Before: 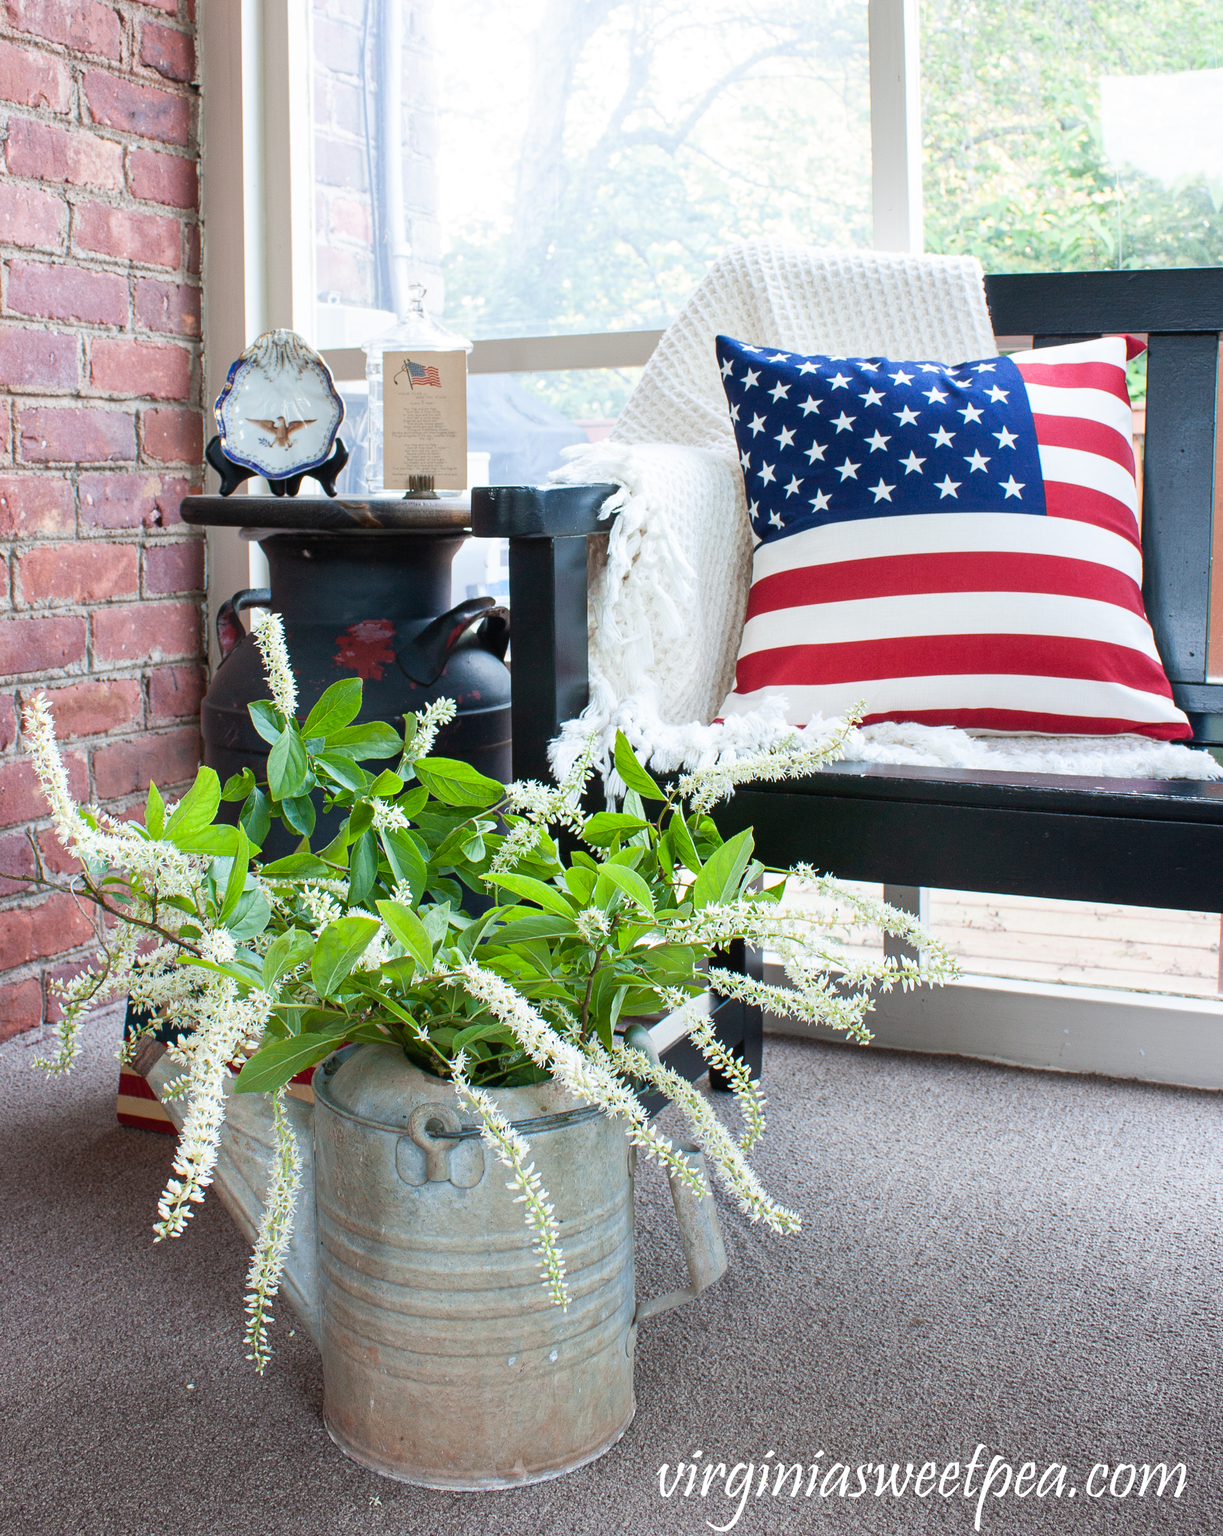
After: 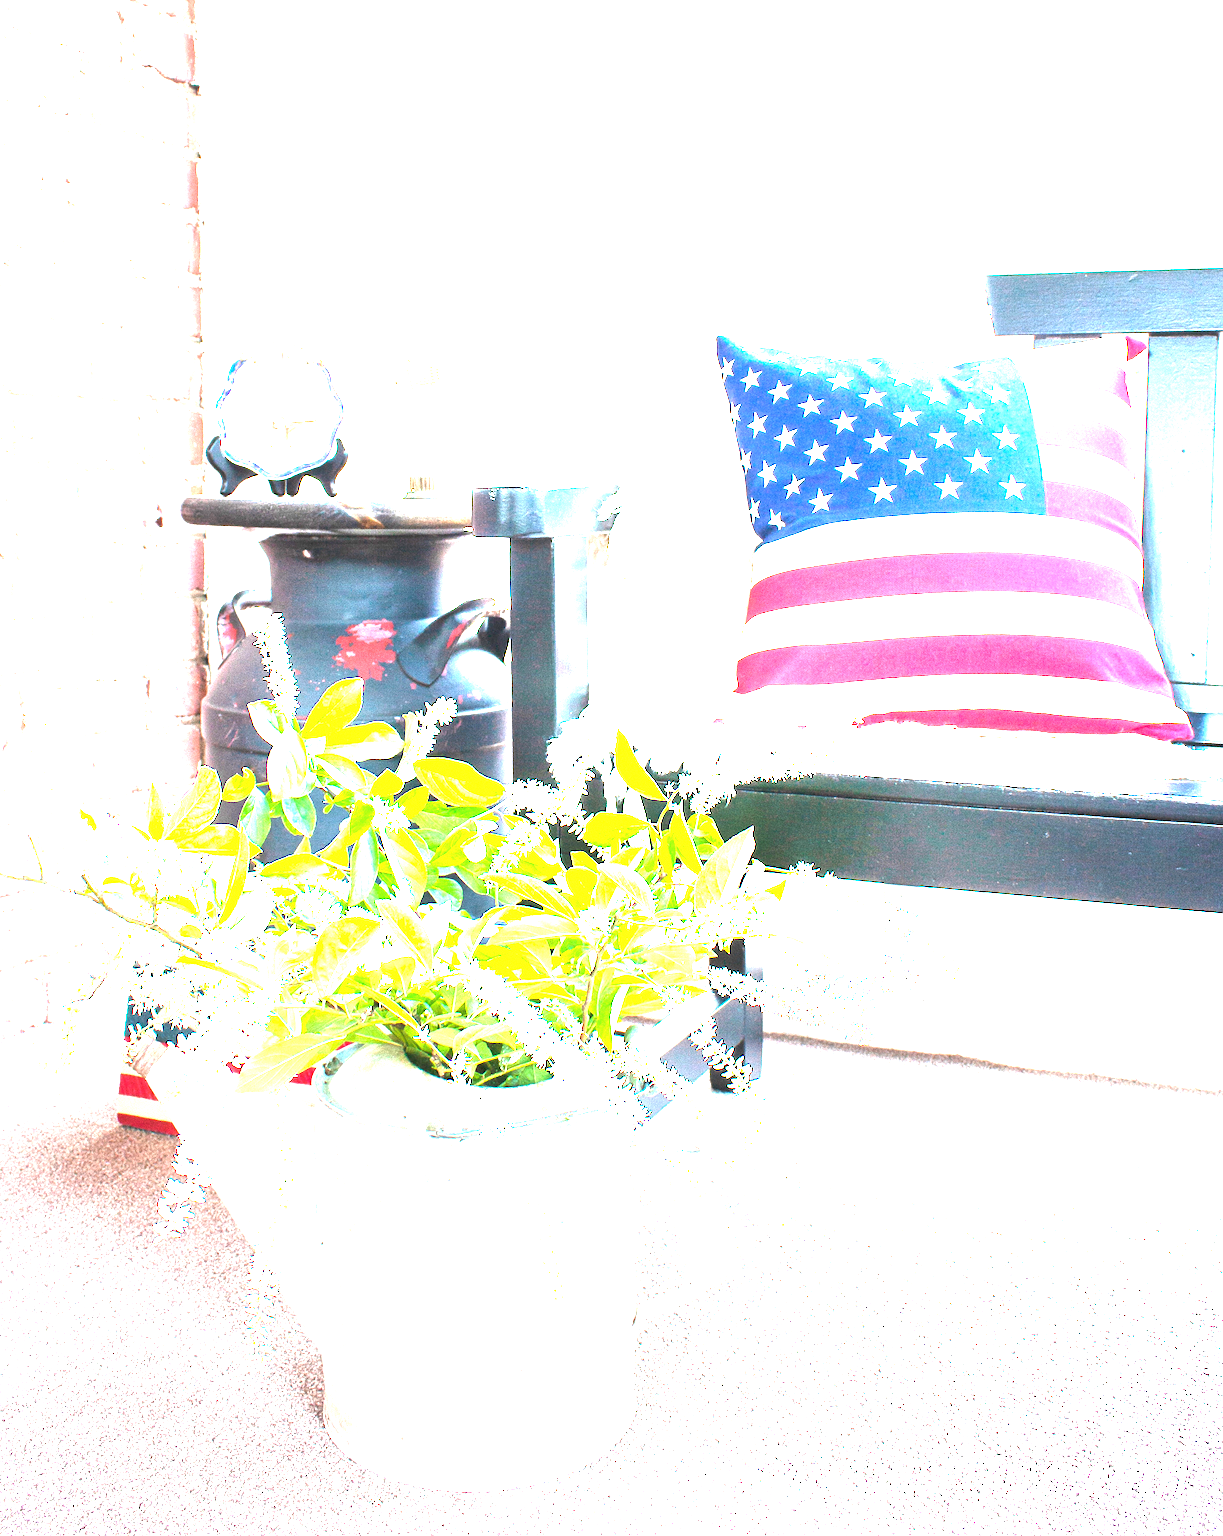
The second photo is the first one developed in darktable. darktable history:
exposure: black level correction 0, exposure 4.018 EV, compensate highlight preservation false
